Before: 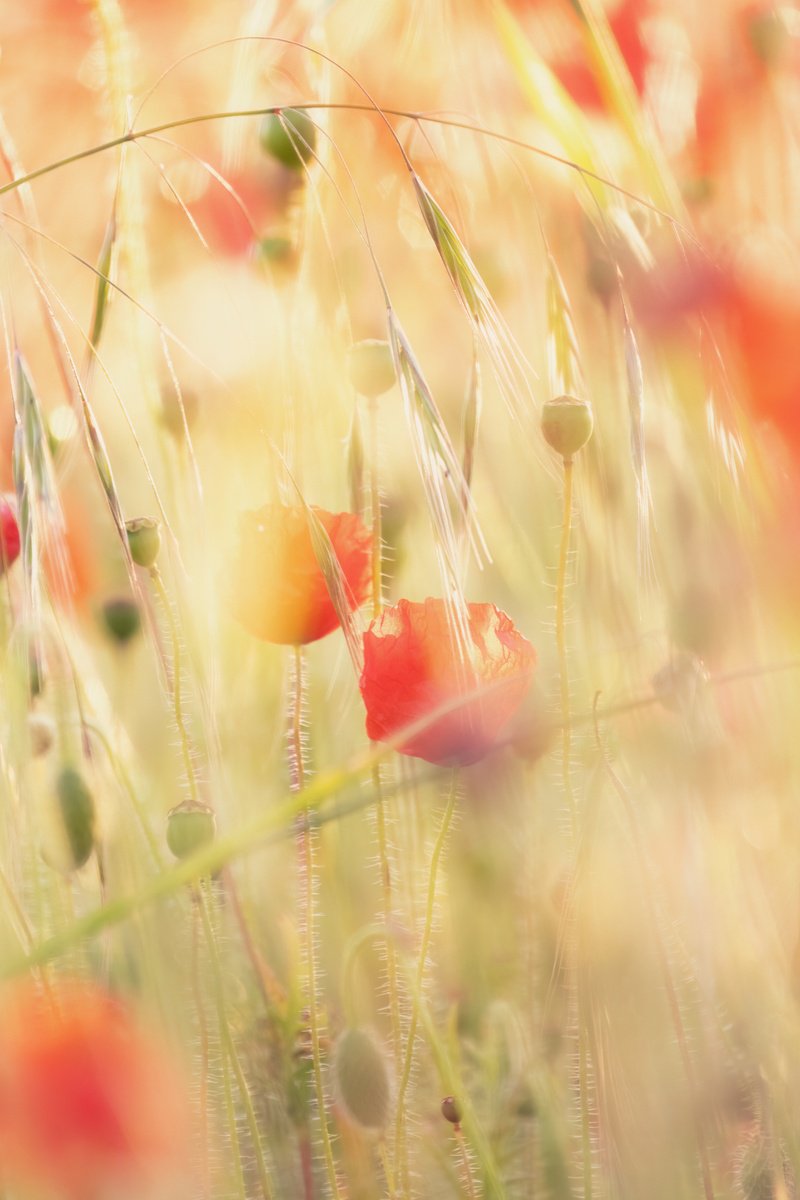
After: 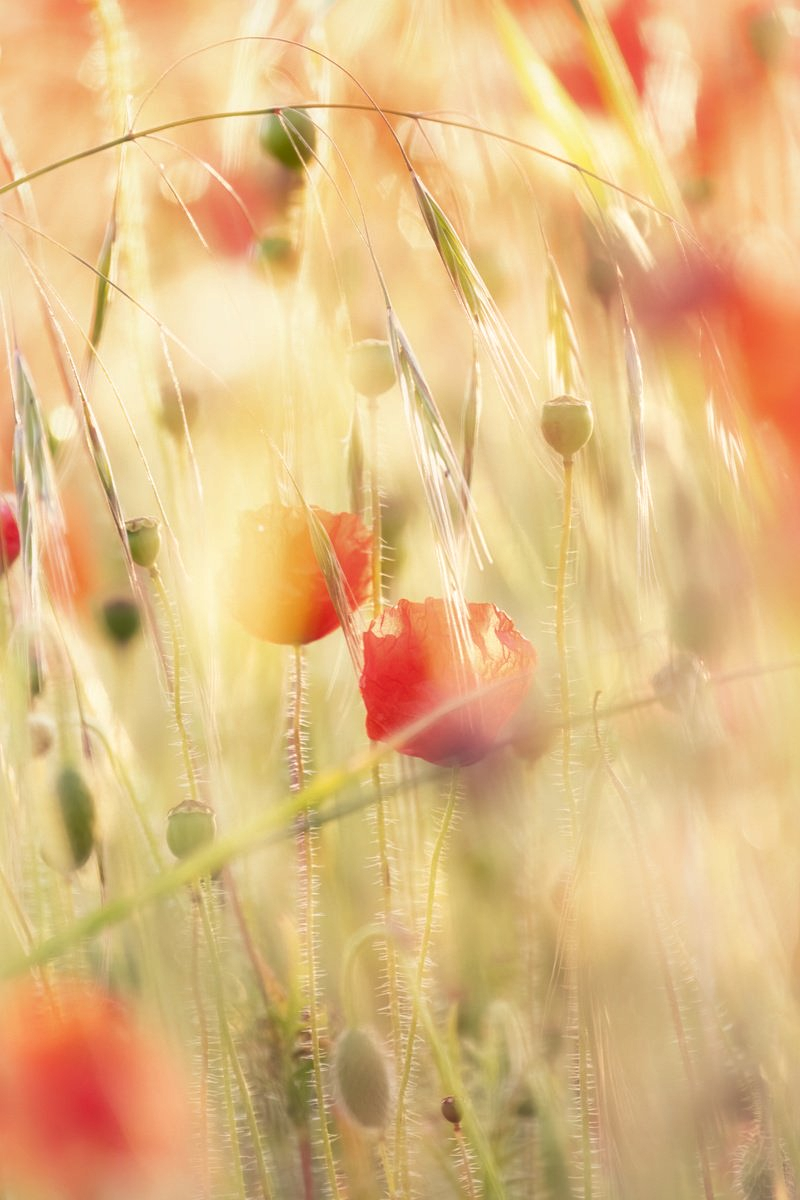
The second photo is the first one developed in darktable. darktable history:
local contrast: mode bilateral grid, contrast 25, coarseness 61, detail 152%, midtone range 0.2
contrast equalizer: octaves 7, y [[0.5, 0.488, 0.462, 0.461, 0.491, 0.5], [0.5 ×6], [0.5 ×6], [0 ×6], [0 ×6]]
